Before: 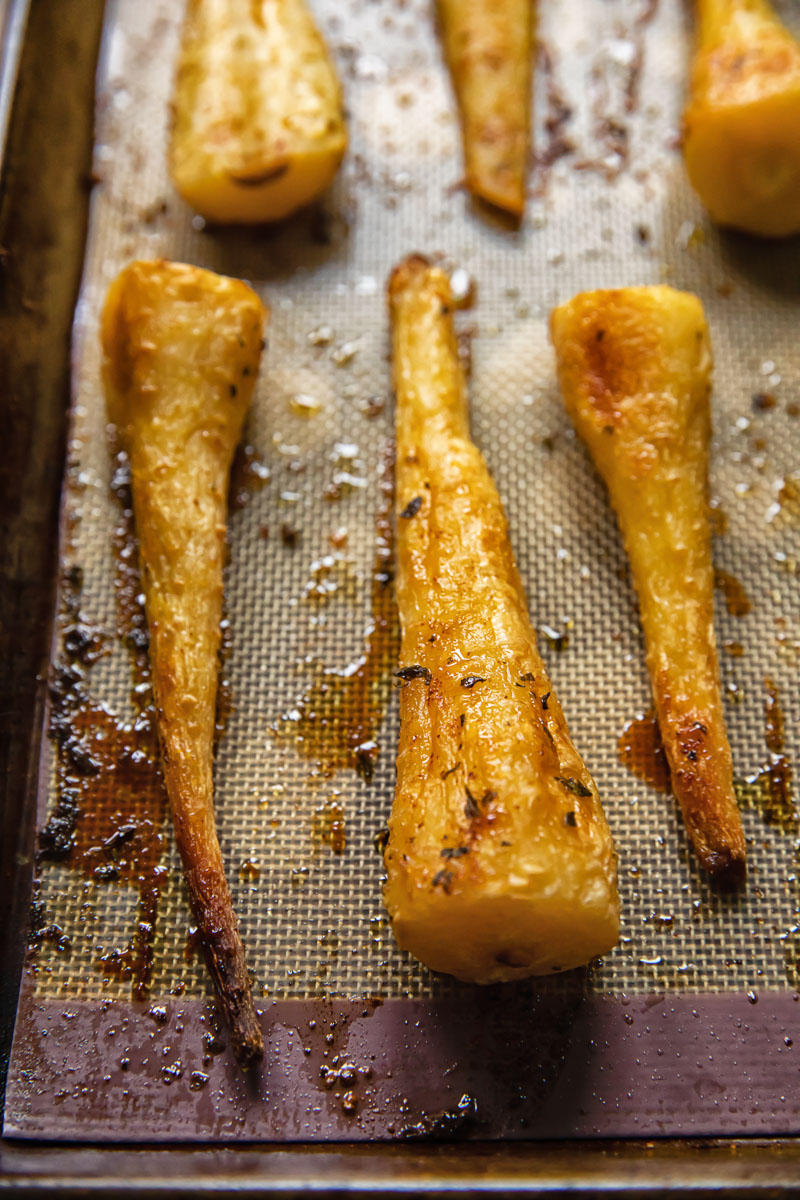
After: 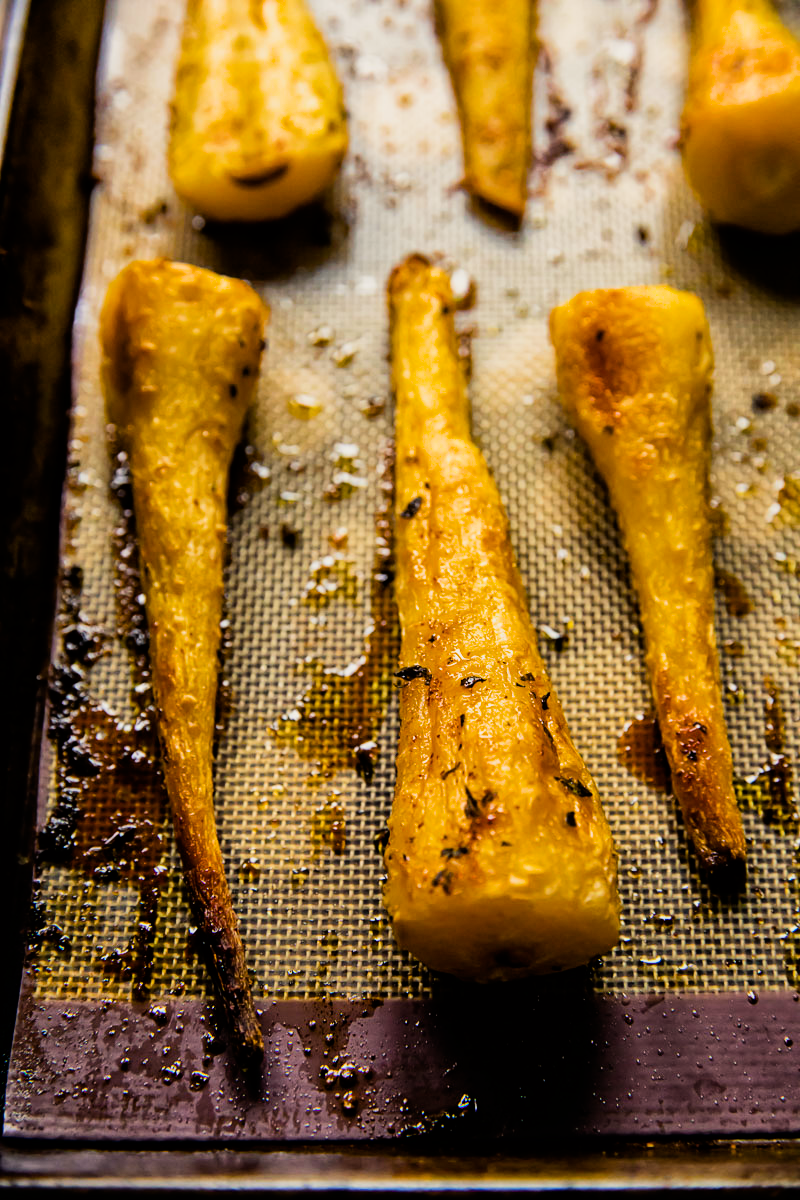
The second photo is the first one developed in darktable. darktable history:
color balance rgb: highlights gain › chroma 3.063%, highlights gain › hue 78.25°, linear chroma grading › shadows -8.523%, linear chroma grading › global chroma 9.843%, perceptual saturation grading › global saturation 28.606%, perceptual saturation grading › mid-tones 11.893%, perceptual saturation grading › shadows 10.907%
filmic rgb: black relative exposure -5.1 EV, white relative exposure 3.53 EV, hardness 3.18, contrast 1.493, highlights saturation mix -49.38%
tone equalizer: edges refinement/feathering 500, mask exposure compensation -1.57 EV, preserve details no
